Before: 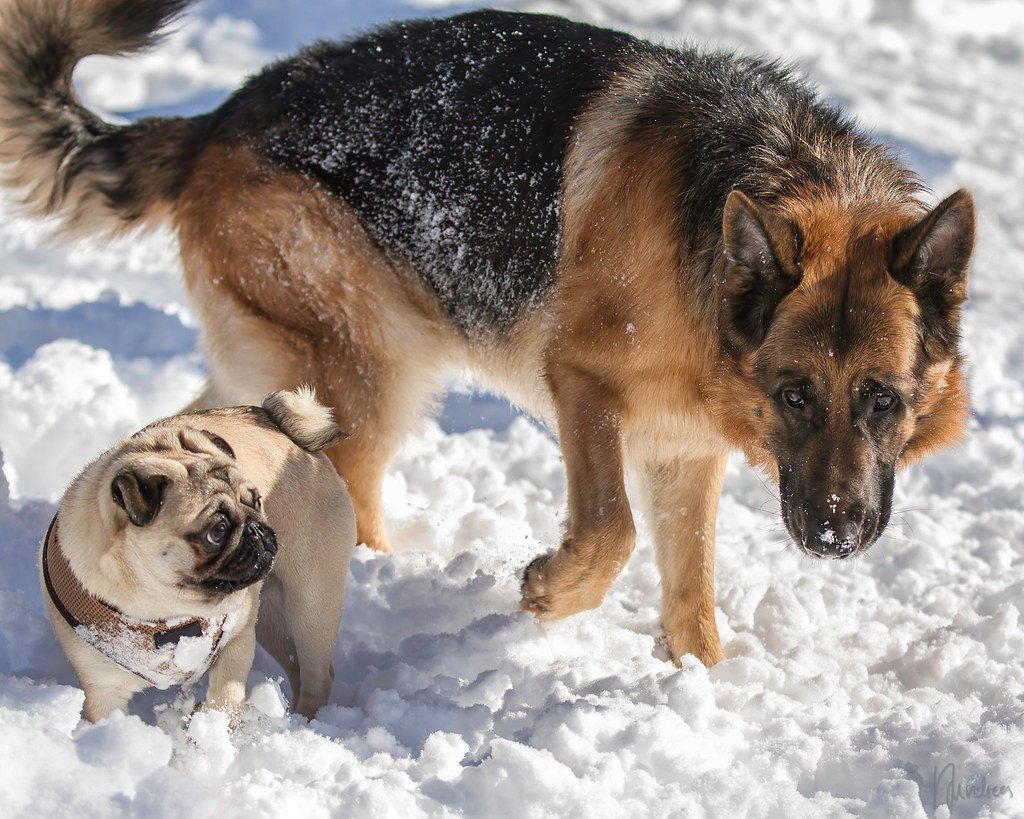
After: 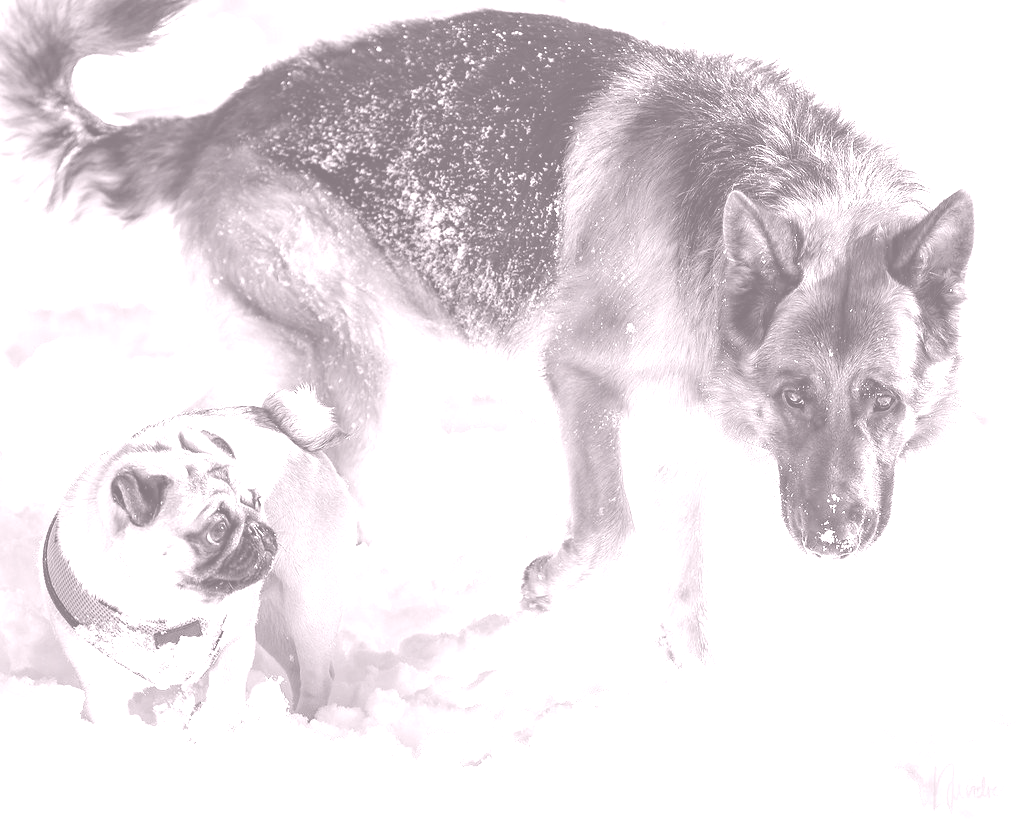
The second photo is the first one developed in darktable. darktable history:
colorize: hue 25.2°, saturation 83%, source mix 82%, lightness 79%, version 1
color balance: lift [1, 1.001, 0.999, 1.001], gamma [1, 1.004, 1.007, 0.993], gain [1, 0.991, 0.987, 1.013], contrast 10%, output saturation 120%
